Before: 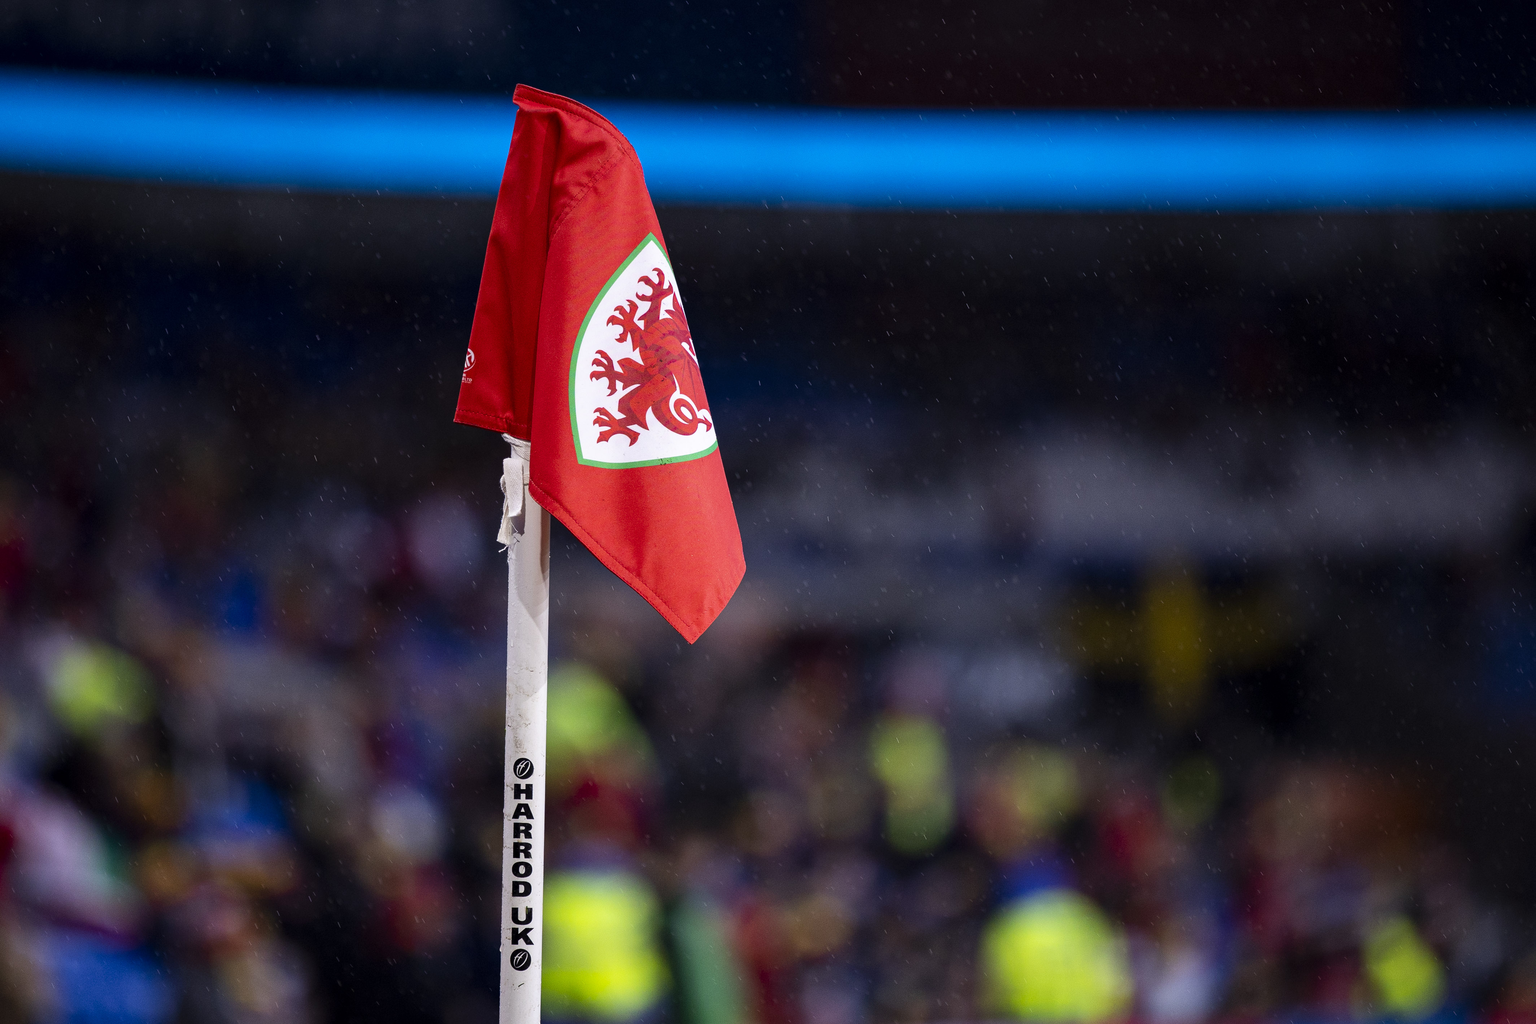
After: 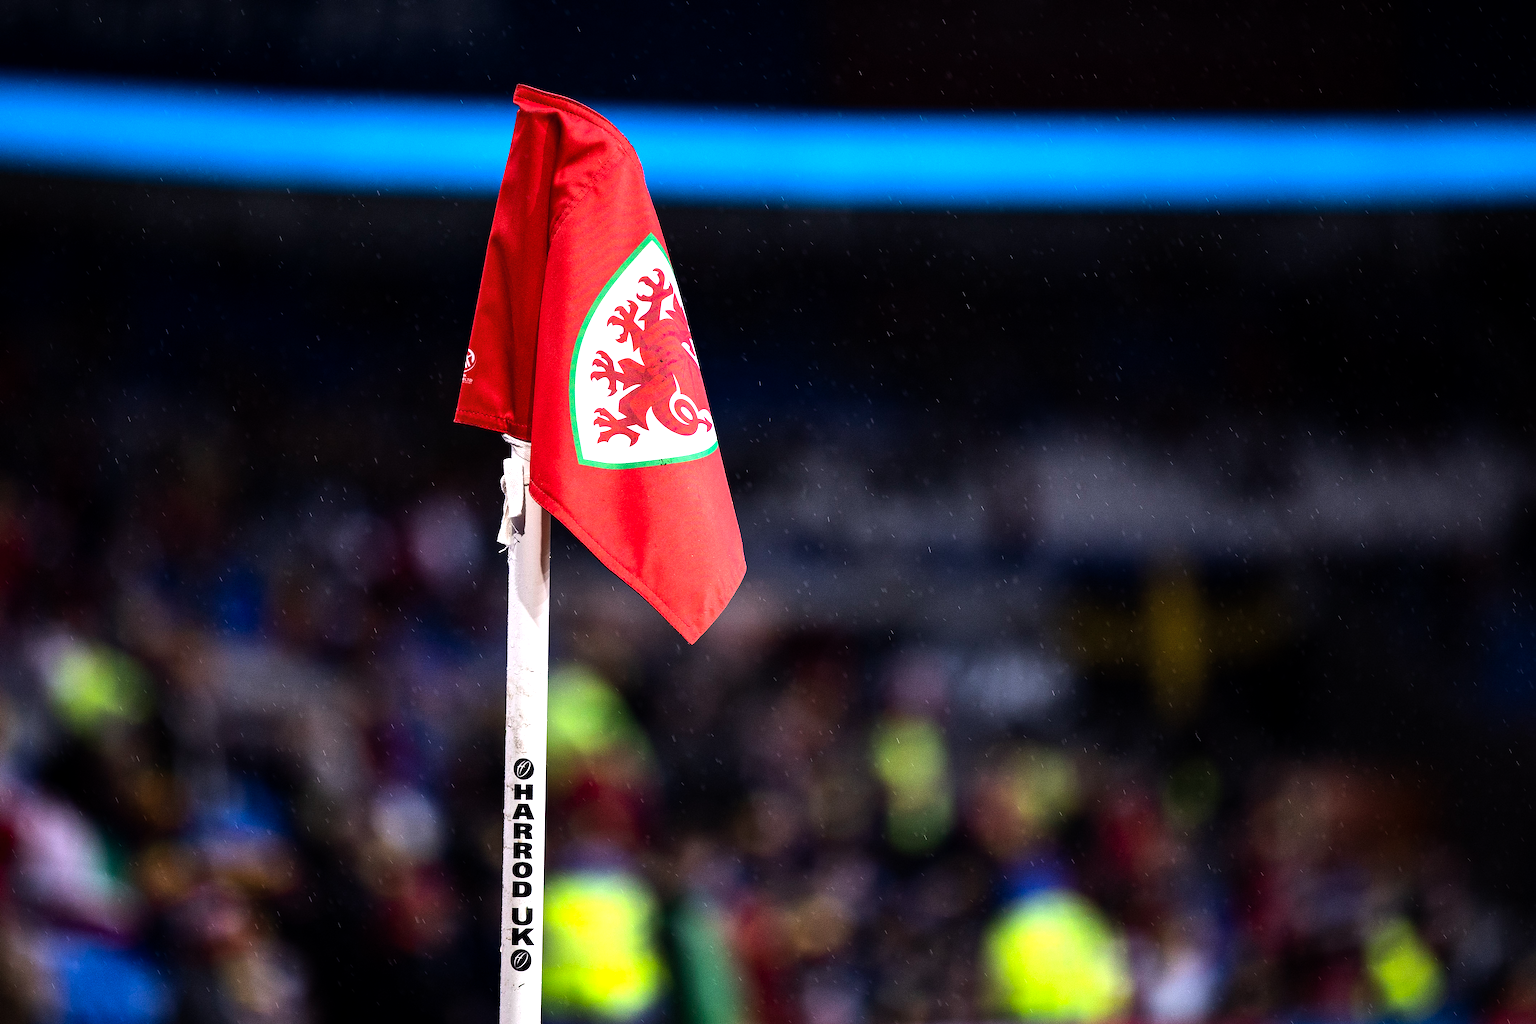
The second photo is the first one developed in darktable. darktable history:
tone equalizer: -8 EV -1.08 EV, -7 EV -1.01 EV, -6 EV -0.867 EV, -5 EV -0.578 EV, -3 EV 0.578 EV, -2 EV 0.867 EV, -1 EV 1.01 EV, +0 EV 1.08 EV, edges refinement/feathering 500, mask exposure compensation -1.57 EV, preserve details no
shadows and highlights: shadows 25, highlights -25
